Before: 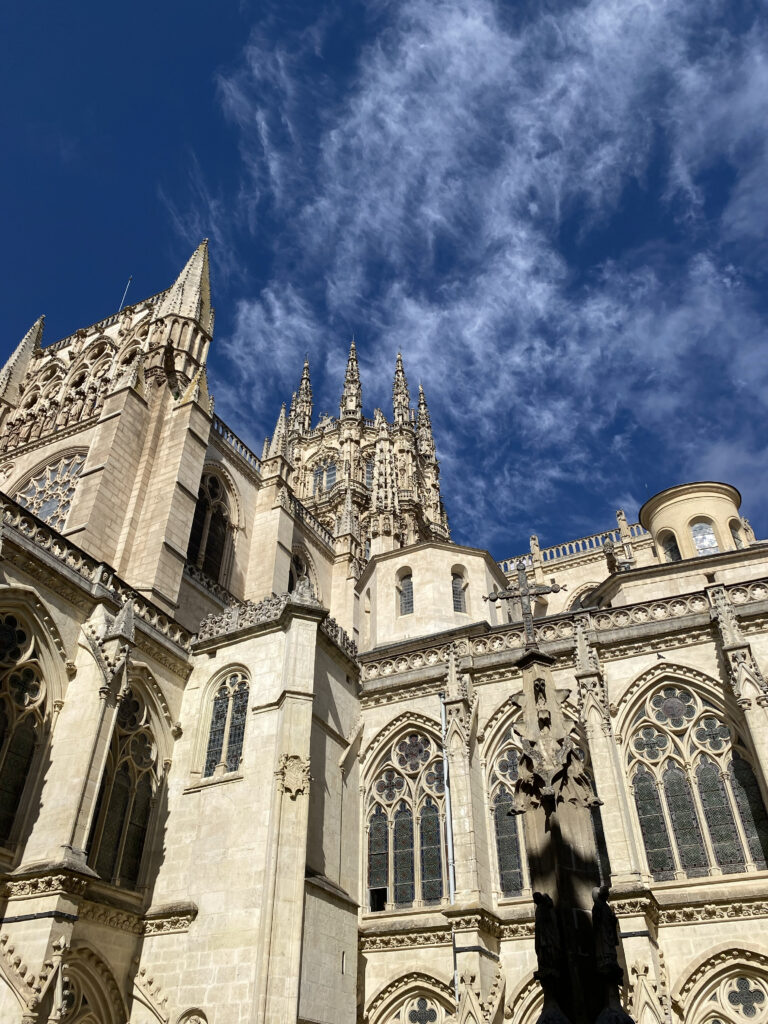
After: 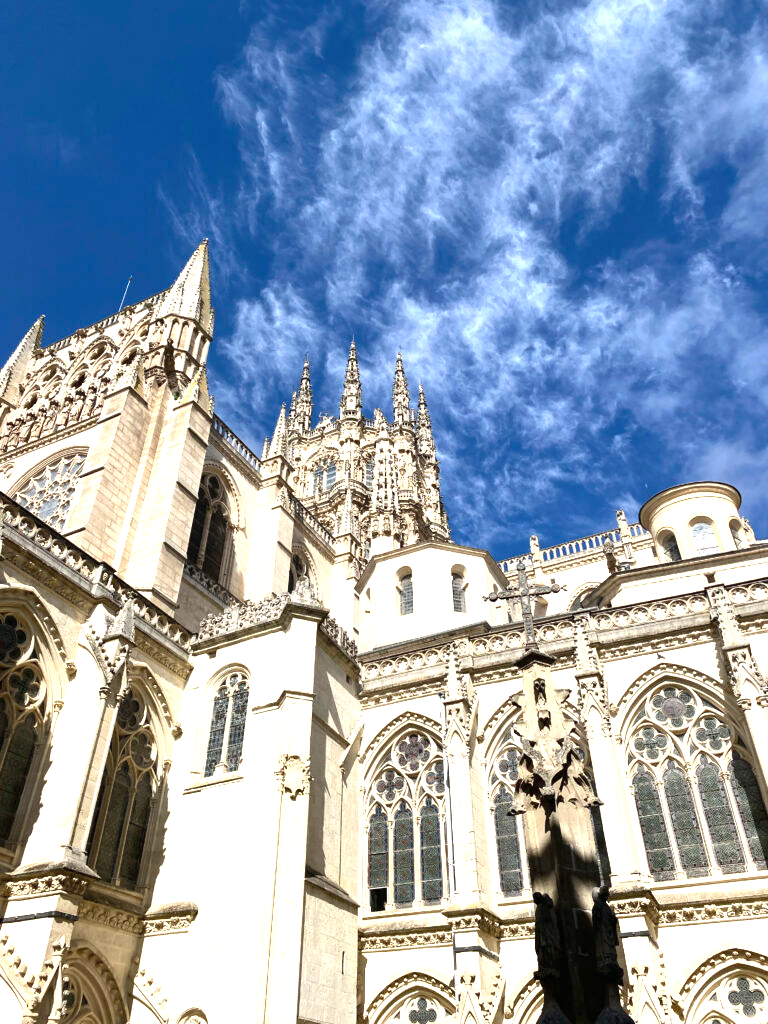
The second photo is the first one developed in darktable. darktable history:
exposure: black level correction 0, exposure 1.1 EV, compensate highlight preservation false
color zones: curves: ch0 [(0, 0.558) (0.143, 0.559) (0.286, 0.529) (0.429, 0.505) (0.571, 0.5) (0.714, 0.5) (0.857, 0.5) (1, 0.558)]; ch1 [(0, 0.469) (0.01, 0.469) (0.12, 0.446) (0.248, 0.469) (0.5, 0.5) (0.748, 0.5) (0.99, 0.469) (1, 0.469)]
